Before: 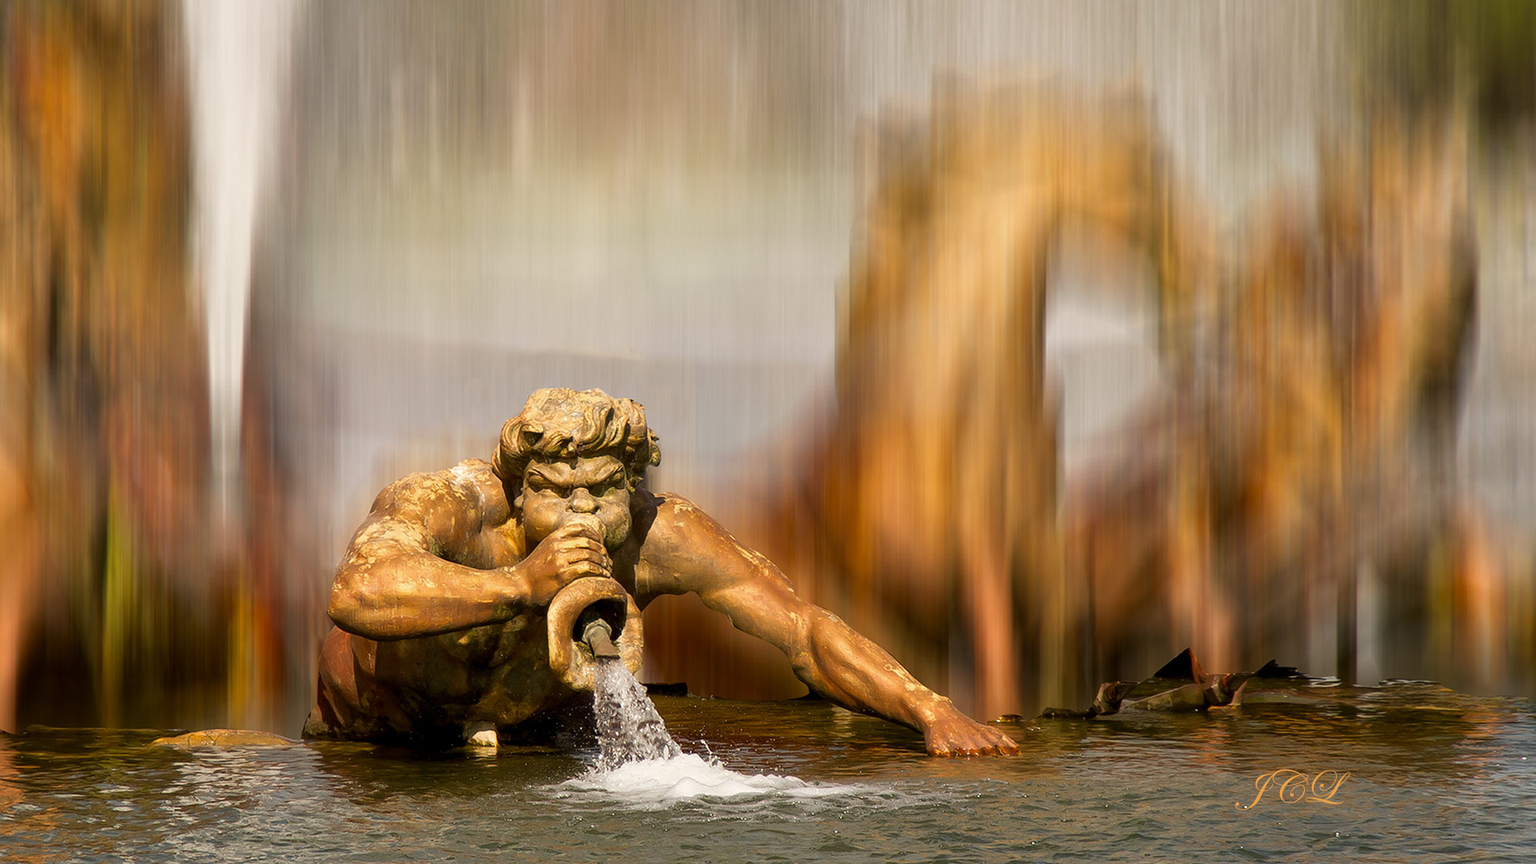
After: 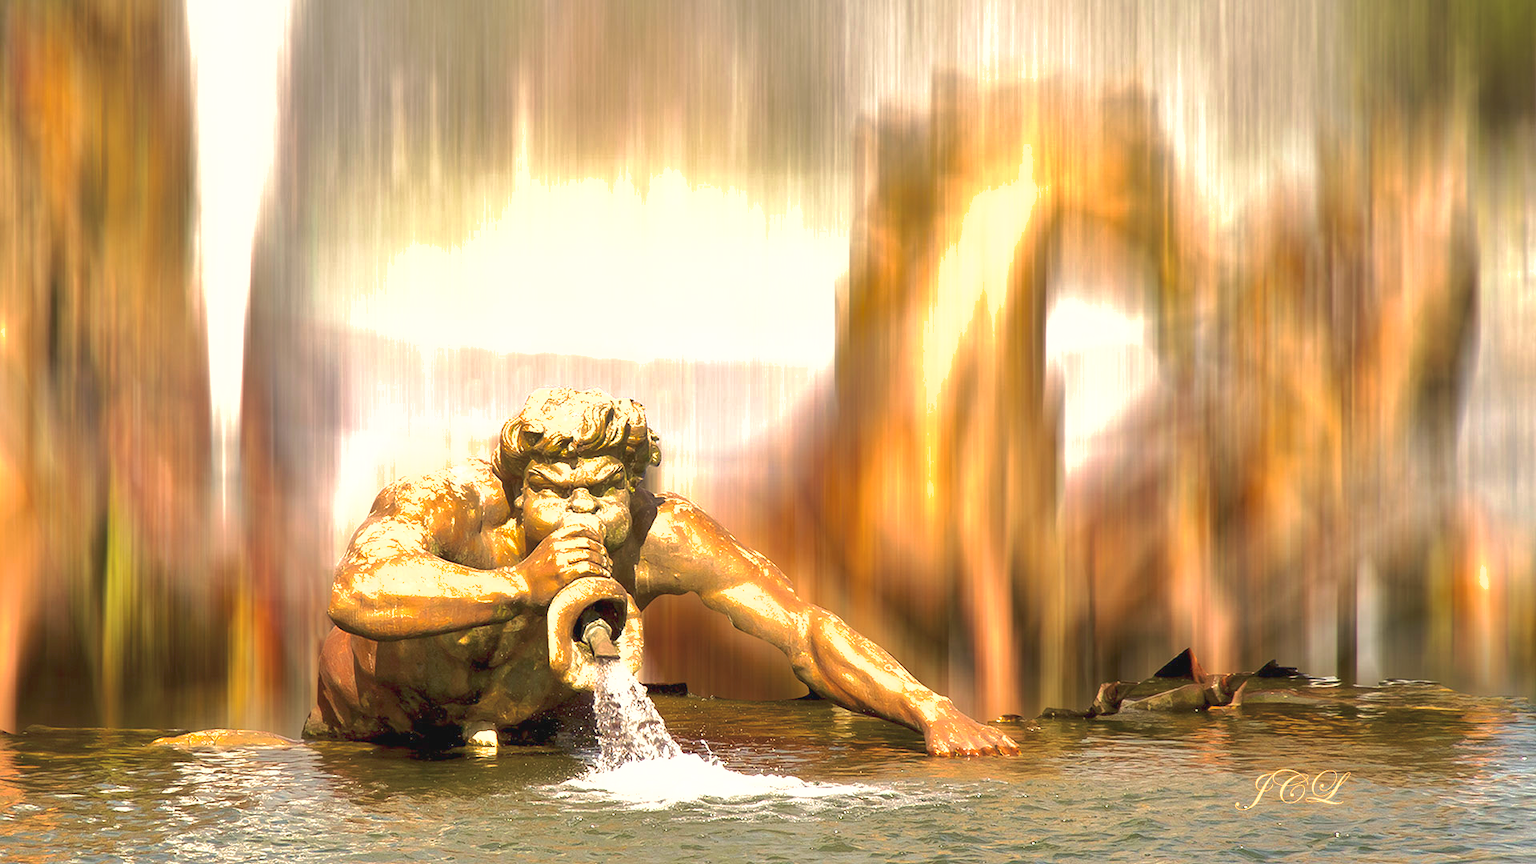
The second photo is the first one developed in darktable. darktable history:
graduated density: on, module defaults
tone curve: curves: ch0 [(0, 0) (0.003, 0.023) (0.011, 0.033) (0.025, 0.057) (0.044, 0.099) (0.069, 0.132) (0.1, 0.155) (0.136, 0.179) (0.177, 0.213) (0.224, 0.255) (0.277, 0.299) (0.335, 0.347) (0.399, 0.407) (0.468, 0.473) (0.543, 0.546) (0.623, 0.619) (0.709, 0.698) (0.801, 0.775) (0.898, 0.871) (1, 1)], preserve colors none
shadows and highlights: on, module defaults
exposure: black level correction 0, exposure 1.5 EV, compensate exposure bias true, compensate highlight preservation false
velvia: on, module defaults
contrast brightness saturation: saturation -0.04
